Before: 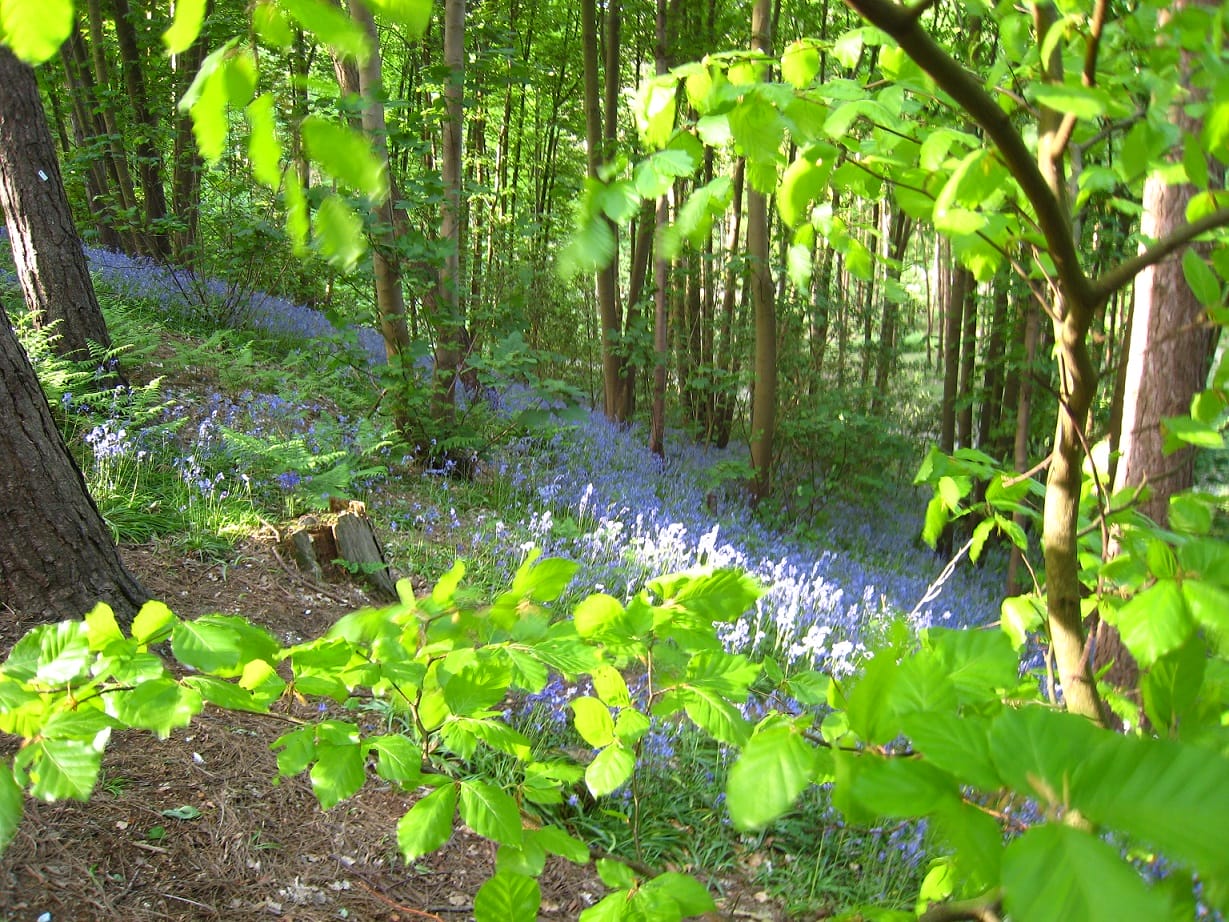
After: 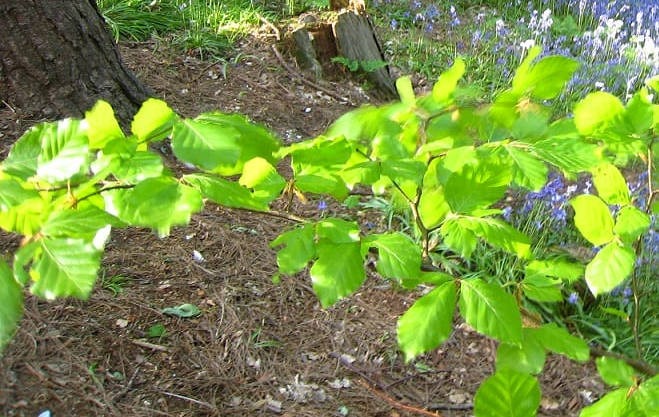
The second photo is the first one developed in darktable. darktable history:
crop and rotate: top 54.495%, right 46.379%, bottom 0.231%
